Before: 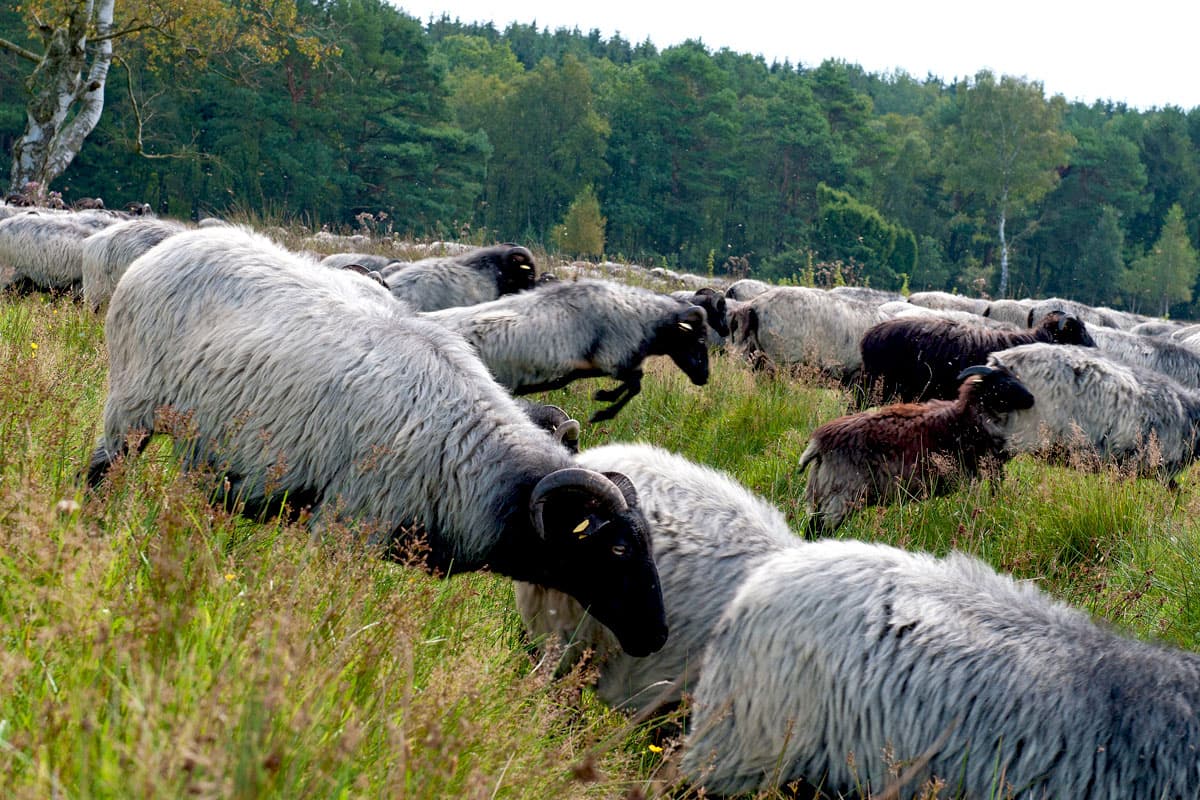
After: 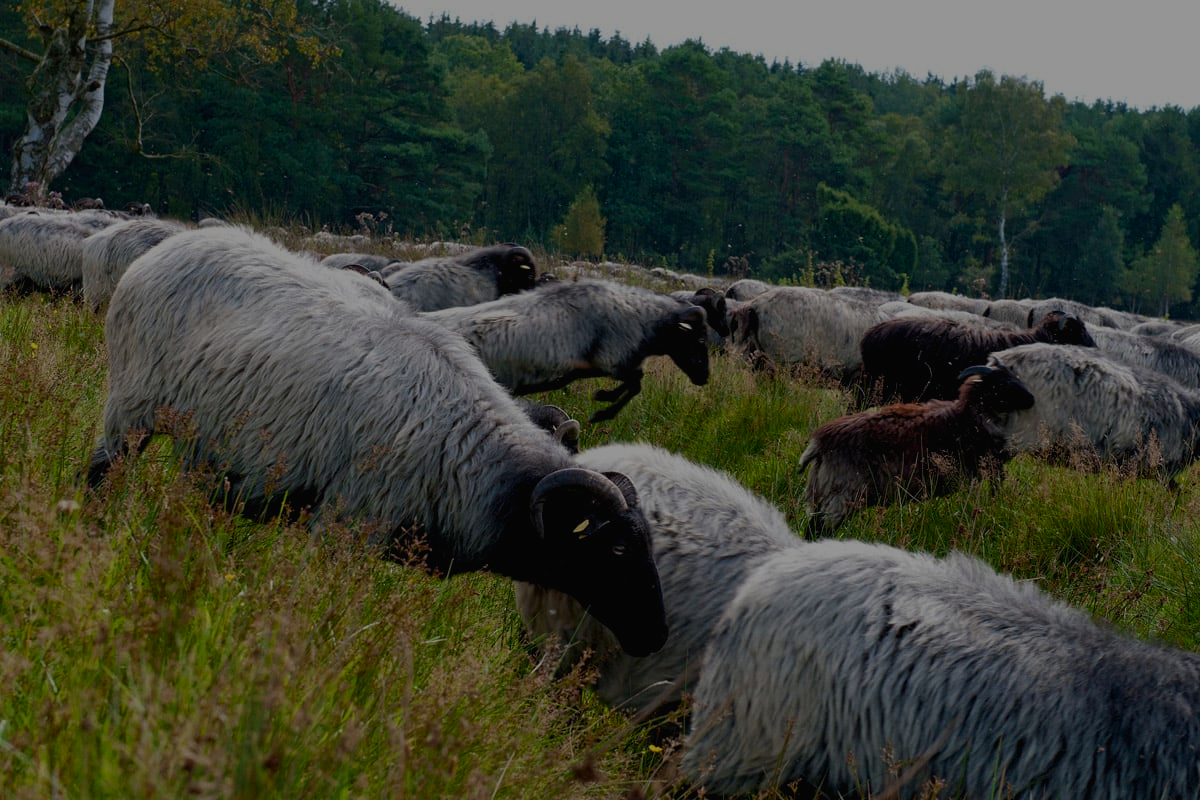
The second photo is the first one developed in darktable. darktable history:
color balance rgb: power › luminance -9.031%, perceptual saturation grading › global saturation 0.904%, perceptual saturation grading › highlights -19.697%, perceptual saturation grading › shadows 19.462%
contrast brightness saturation: contrast -0.025, brightness -0.008, saturation 0.043
exposure: exposure -1.539 EV, compensate highlight preservation false
